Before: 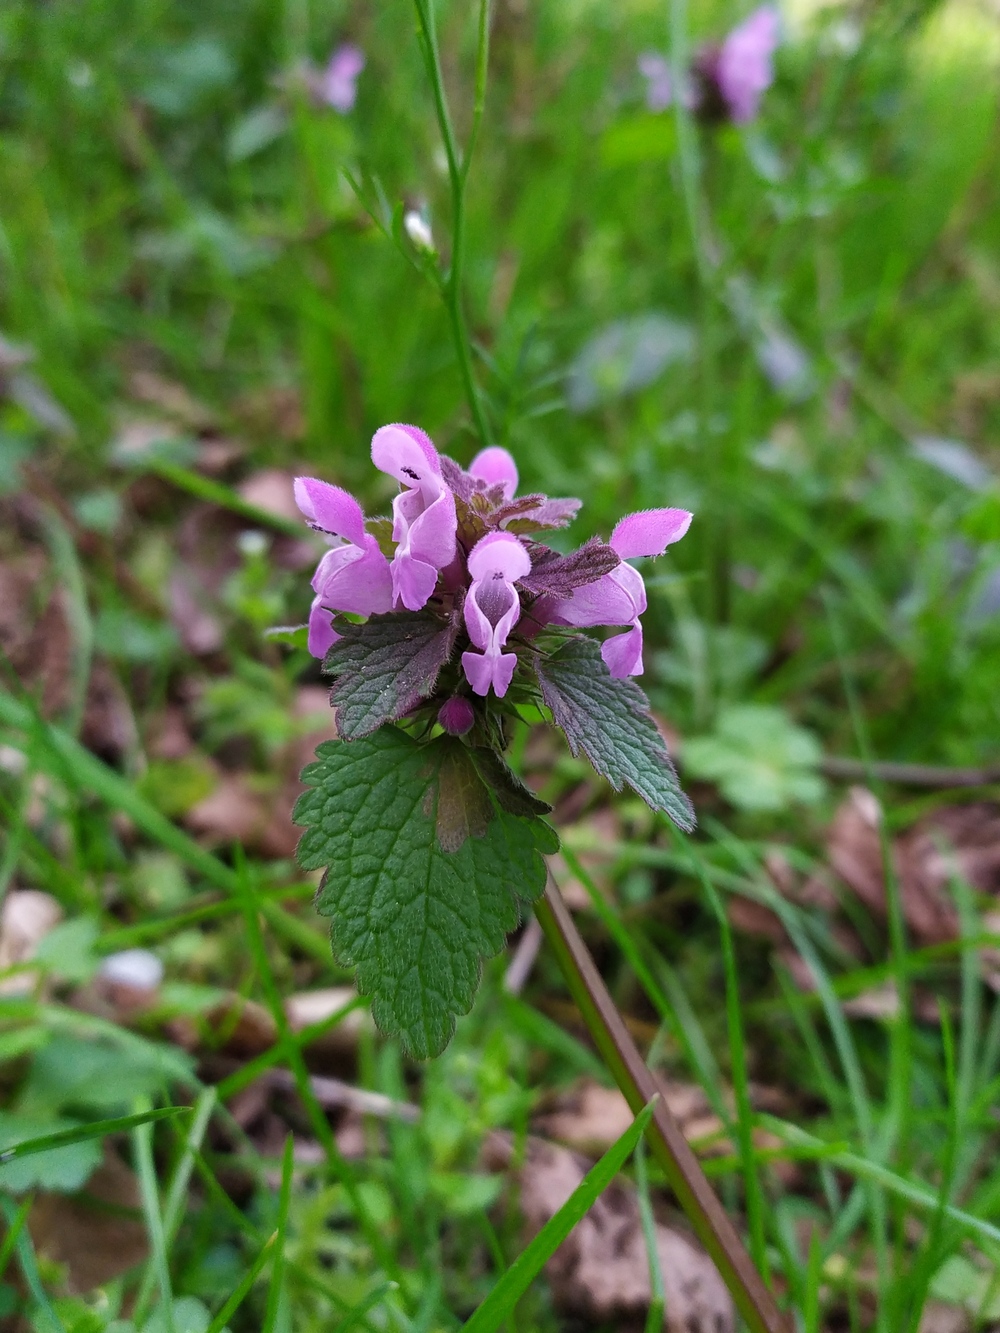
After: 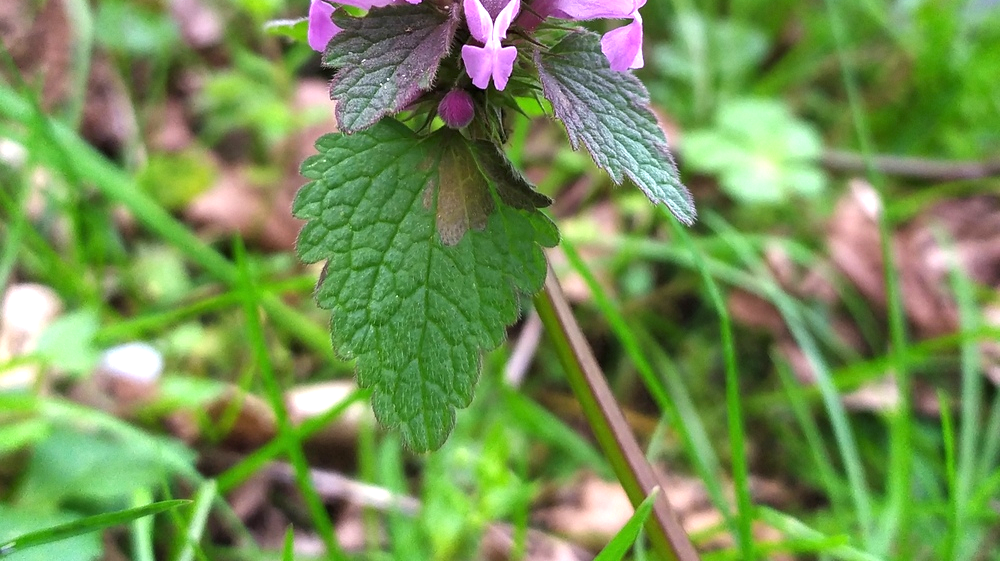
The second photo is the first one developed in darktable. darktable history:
crop: top 45.551%, bottom 12.262%
exposure: black level correction 0, exposure 1.1 EV, compensate exposure bias true, compensate highlight preservation false
